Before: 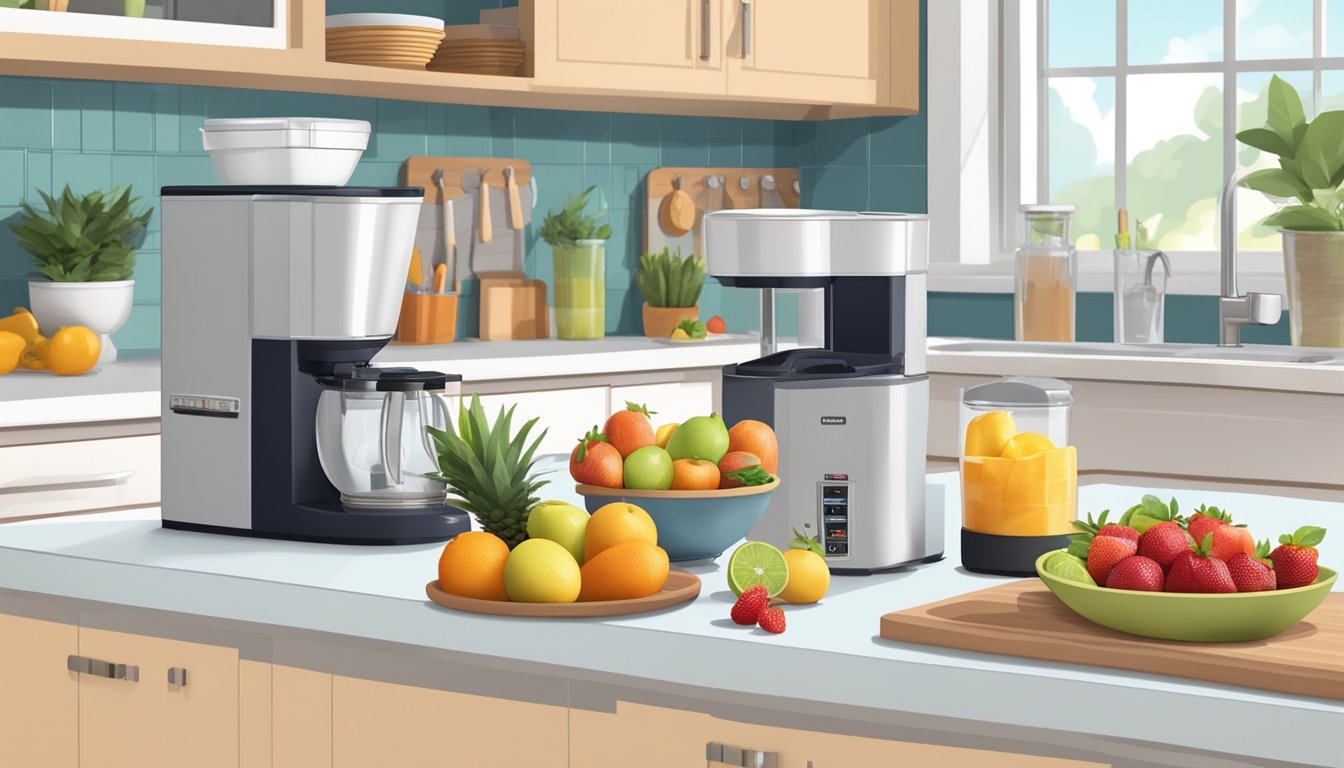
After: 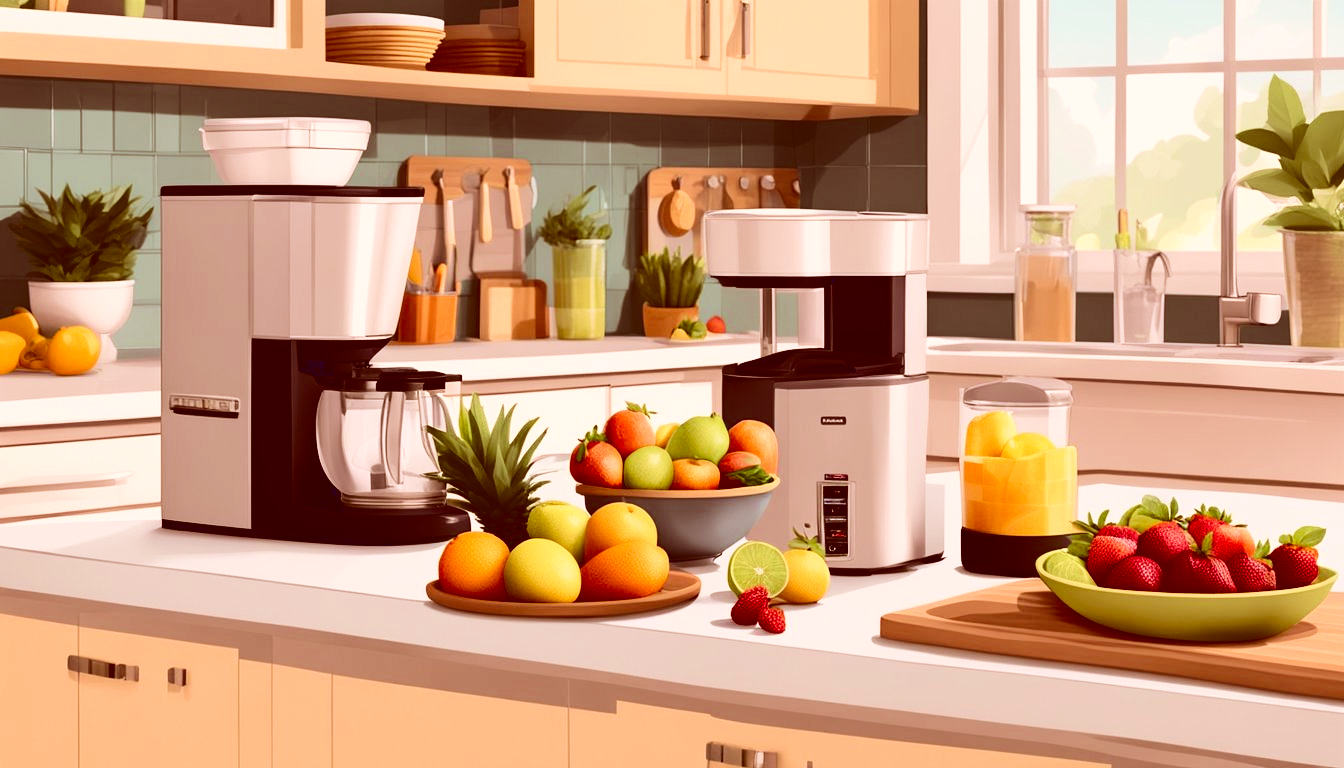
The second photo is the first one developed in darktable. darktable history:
contrast brightness saturation: contrast 0.225, brightness -0.188, saturation 0.238
tone curve: curves: ch0 [(0, 0.046) (0.037, 0.056) (0.176, 0.162) (0.33, 0.331) (0.432, 0.475) (0.601, 0.665) (0.843, 0.876) (1, 1)]; ch1 [(0, 0) (0.339, 0.349) (0.445, 0.42) (0.476, 0.47) (0.497, 0.492) (0.523, 0.514) (0.557, 0.558) (0.632, 0.615) (0.728, 0.746) (1, 1)]; ch2 [(0, 0) (0.327, 0.324) (0.417, 0.44) (0.46, 0.453) (0.502, 0.495) (0.526, 0.52) (0.54, 0.55) (0.606, 0.626) (0.745, 0.704) (1, 1)], color space Lab, linked channels, preserve colors none
velvia: on, module defaults
color correction: highlights a* 9.42, highlights b* 8.45, shadows a* 39.59, shadows b* 39.38, saturation 0.785
